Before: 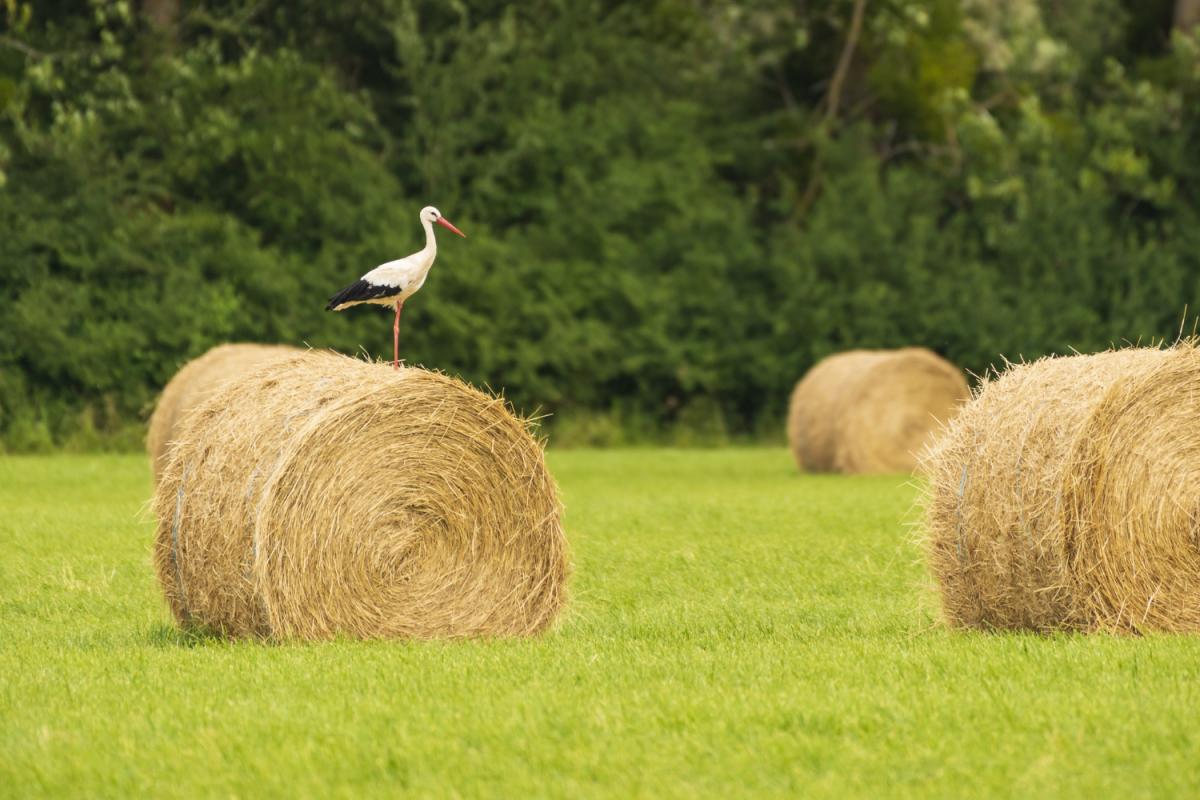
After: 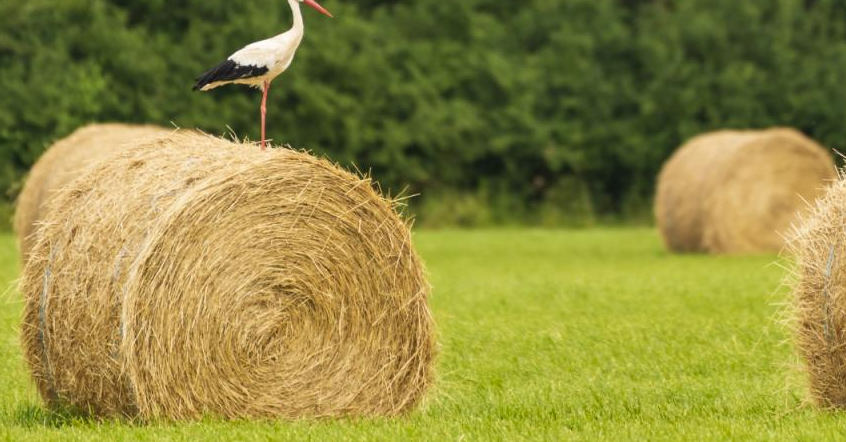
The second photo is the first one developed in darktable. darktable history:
shadows and highlights: soften with gaussian
crop: left 11.123%, top 27.61%, right 18.3%, bottom 17.034%
